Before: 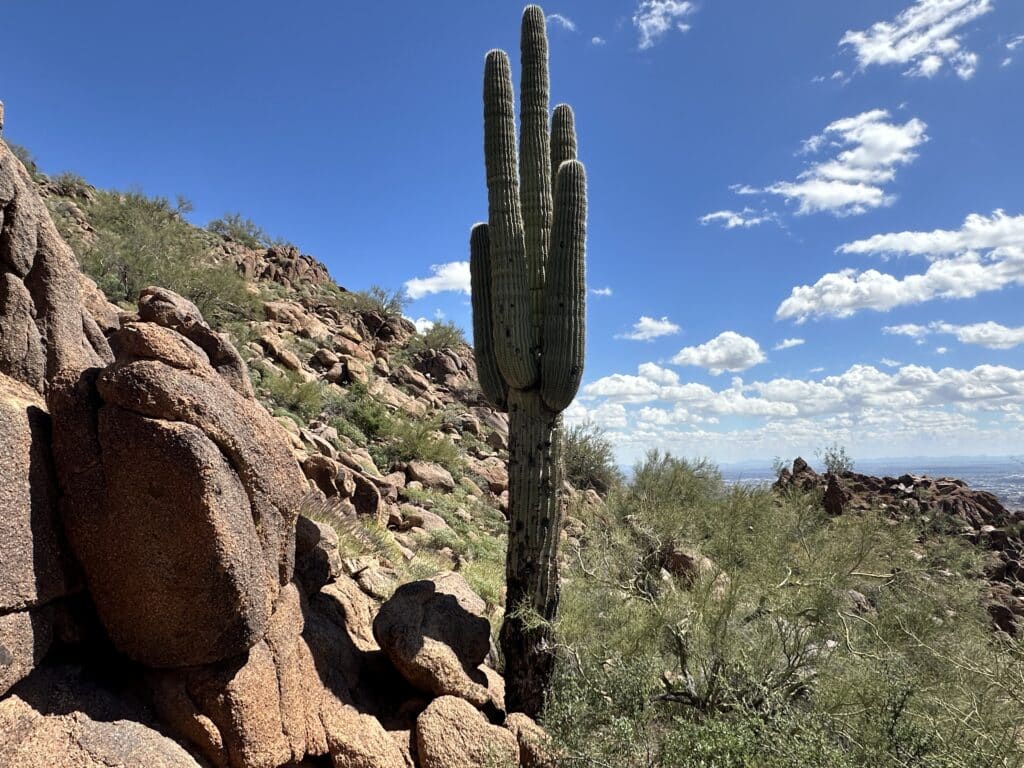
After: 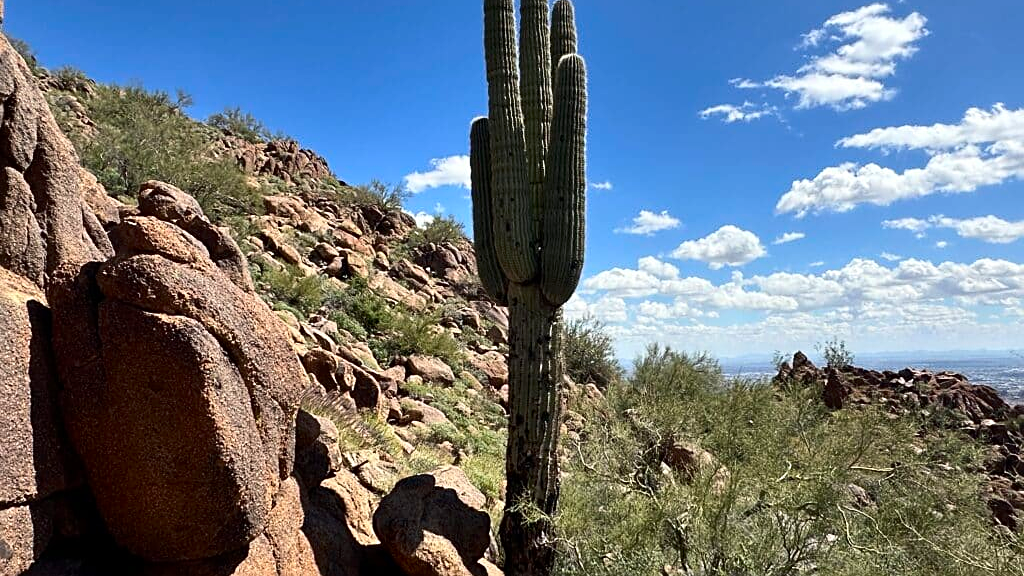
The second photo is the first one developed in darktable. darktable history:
crop: top 13.819%, bottom 11.169%
contrast brightness saturation: contrast 0.15, brightness -0.01, saturation 0.1
sharpen: on, module defaults
